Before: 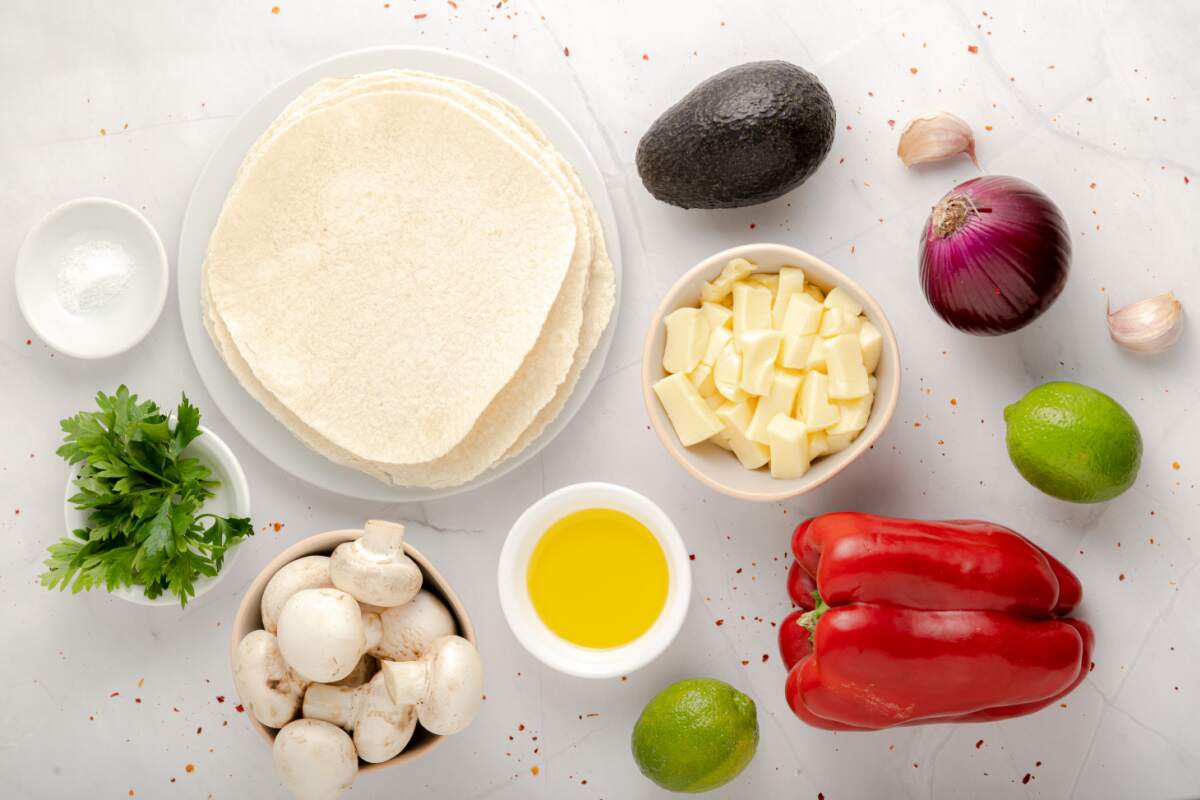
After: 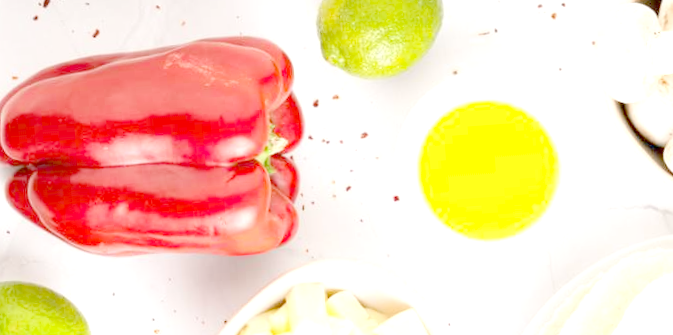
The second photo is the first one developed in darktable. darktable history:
orientation "rotate by 180 degrees": orientation rotate 180°
rotate and perspective: rotation -4.25°, automatic cropping off
exposure: exposure 0.507 EV
crop: left 10.121%, top 10.631%, right 36.218%, bottom 51.526%
